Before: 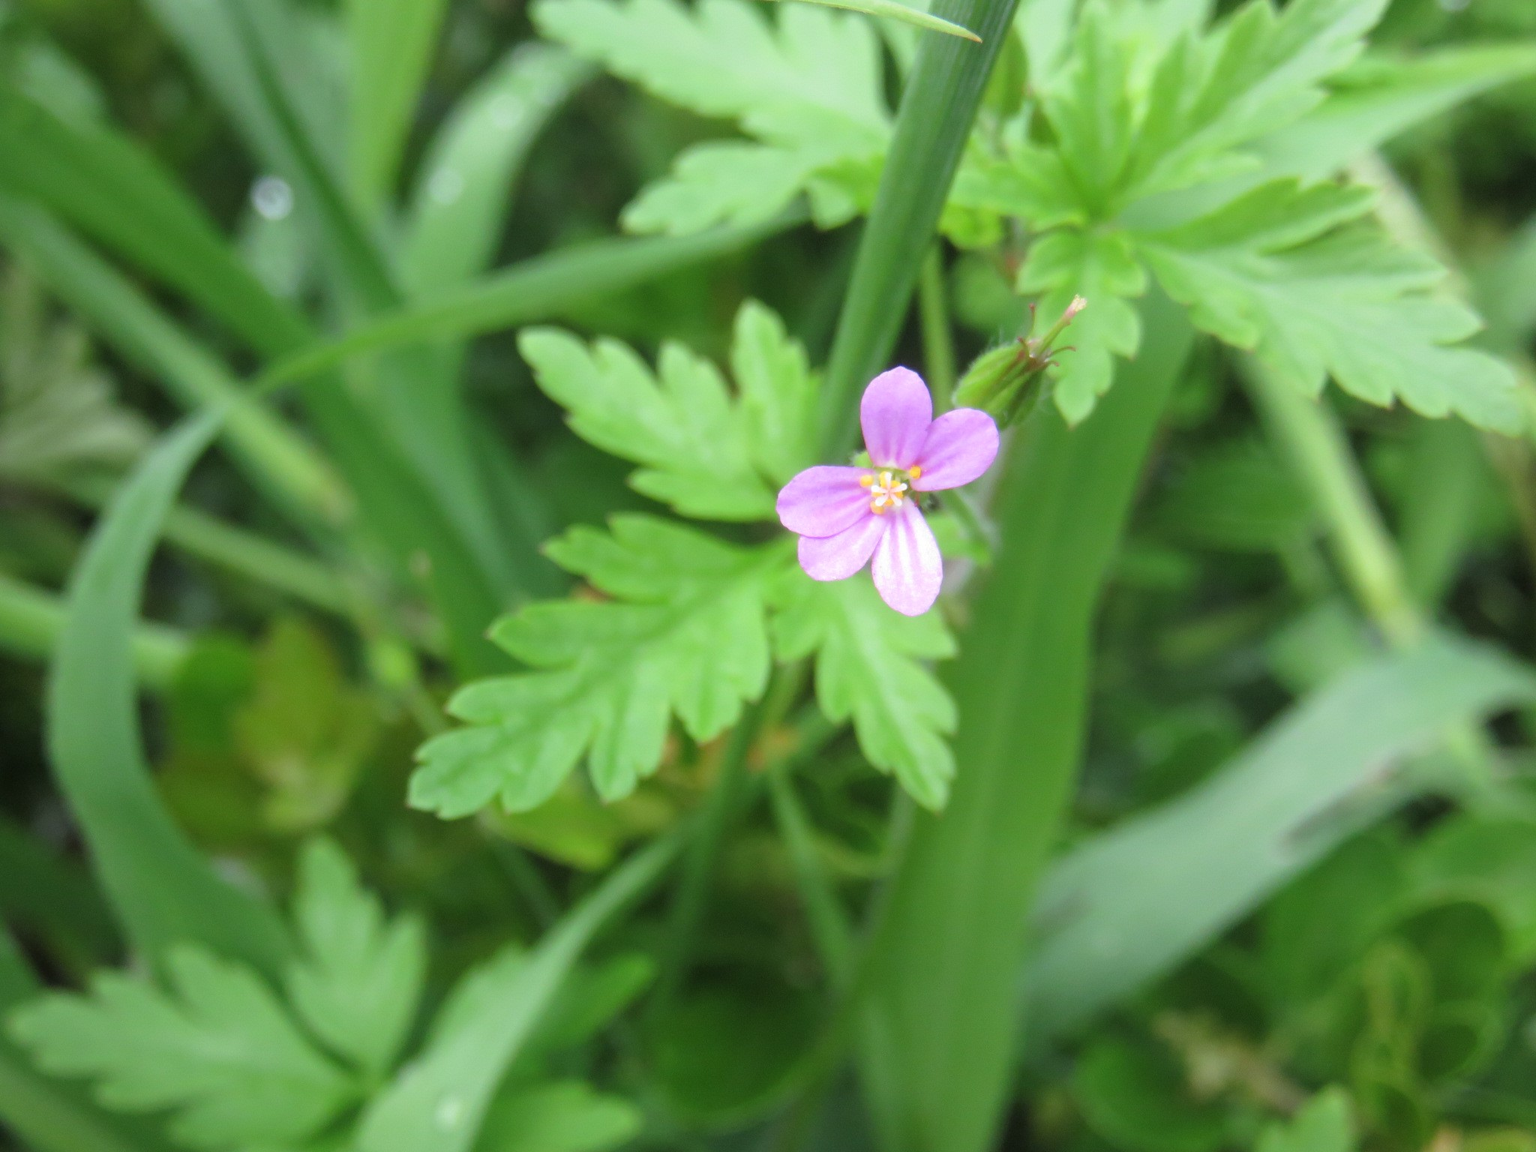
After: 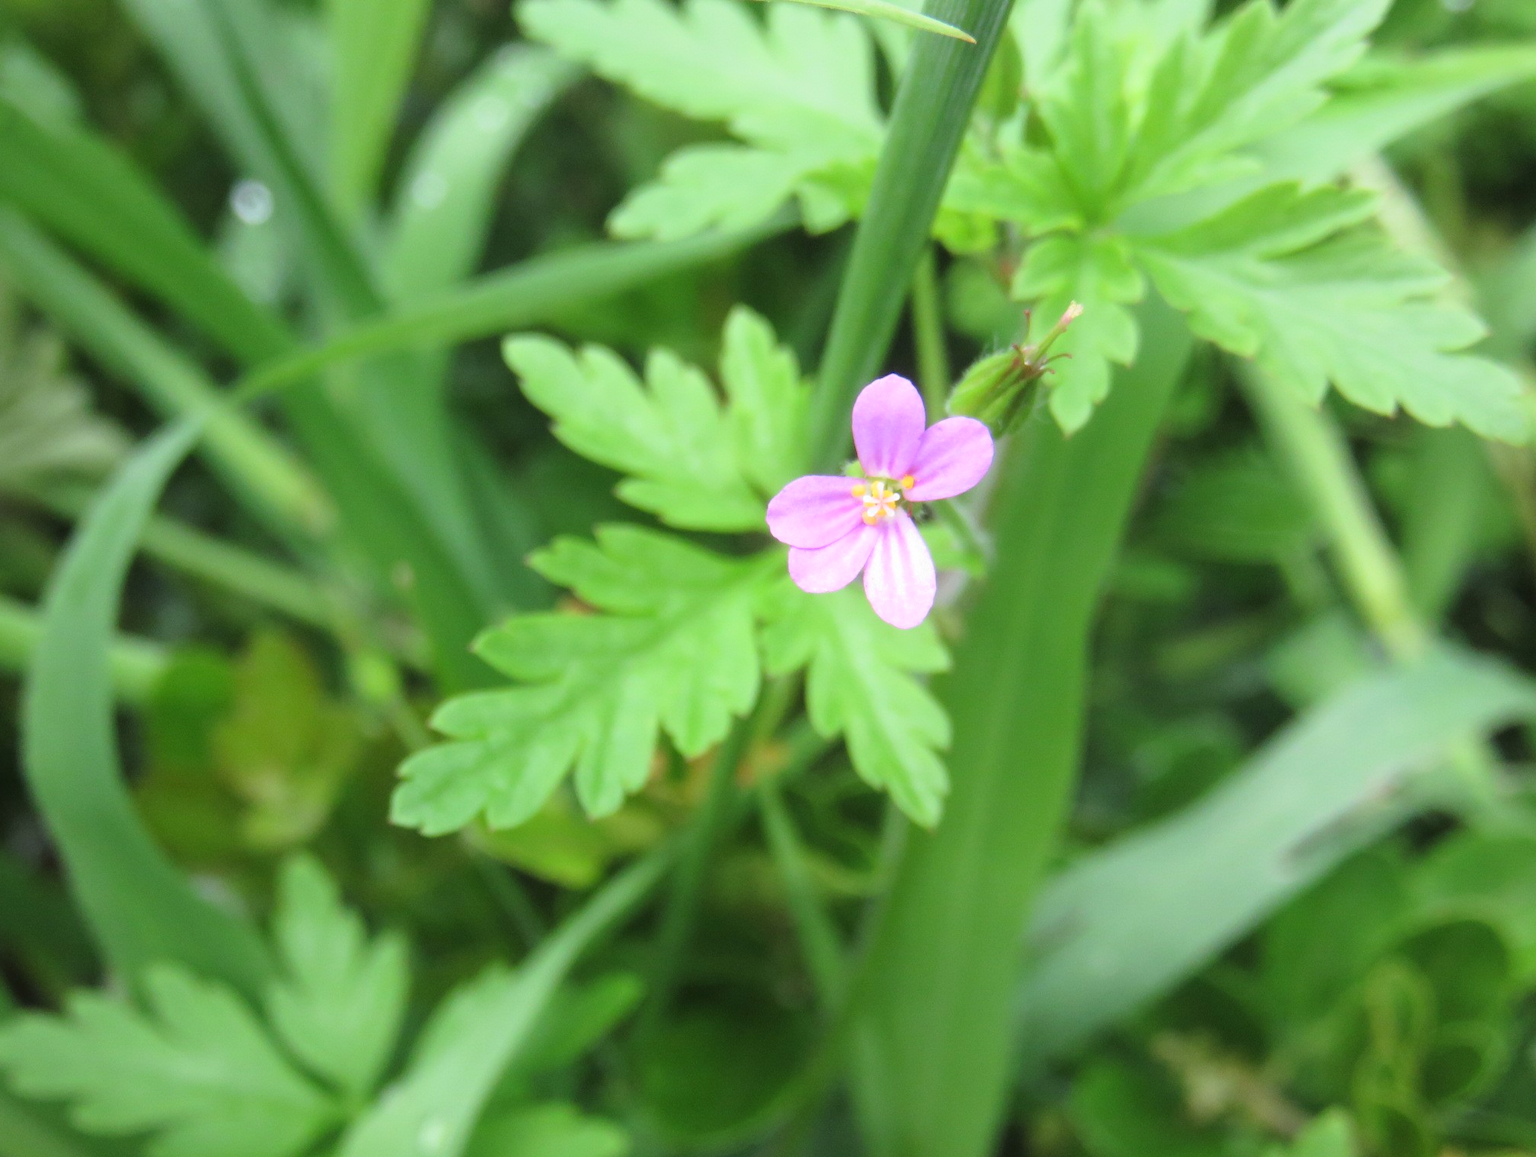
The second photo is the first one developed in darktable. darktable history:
tone curve: curves: ch0 [(0, 0.036) (0.119, 0.115) (0.466, 0.498) (0.715, 0.767) (0.817, 0.865) (1, 0.998)]; ch1 [(0, 0) (0.377, 0.416) (0.44, 0.461) (0.487, 0.49) (0.514, 0.517) (0.536, 0.577) (0.66, 0.724) (1, 1)]; ch2 [(0, 0) (0.38, 0.405) (0.463, 0.443) (0.492, 0.486) (0.526, 0.541) (0.578, 0.598) (0.653, 0.698) (1, 1)], color space Lab, linked channels, preserve colors none
crop: left 1.682%, right 0.275%, bottom 1.468%
